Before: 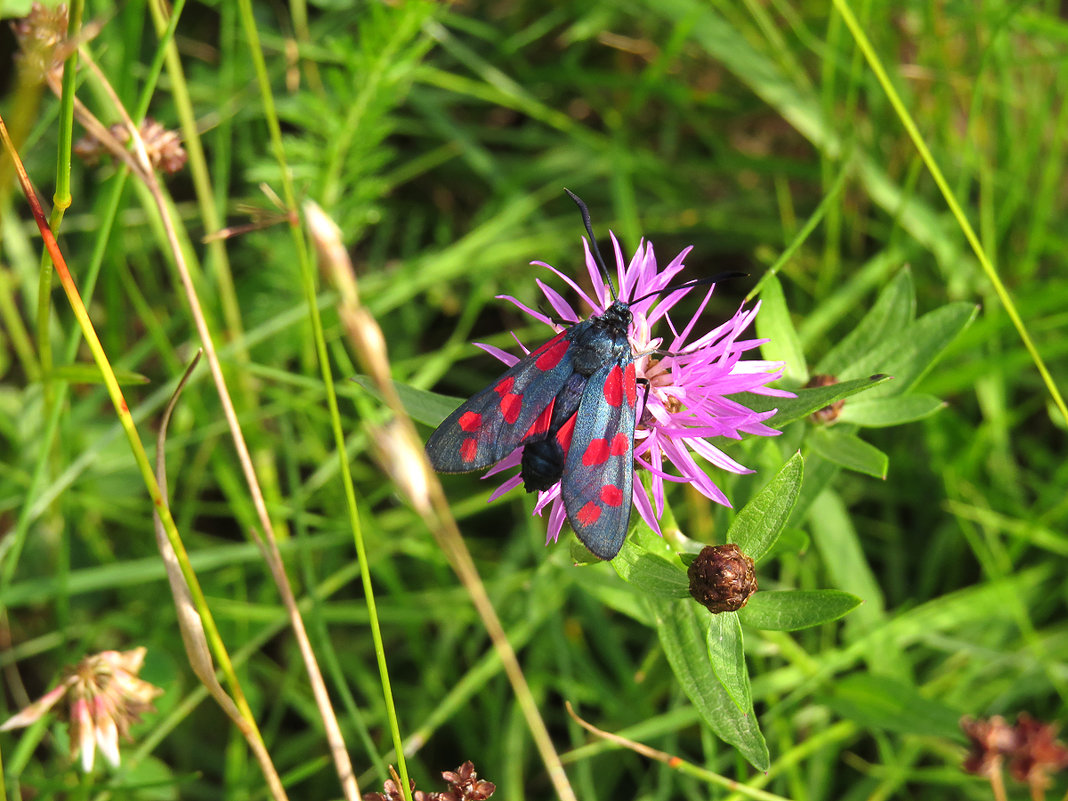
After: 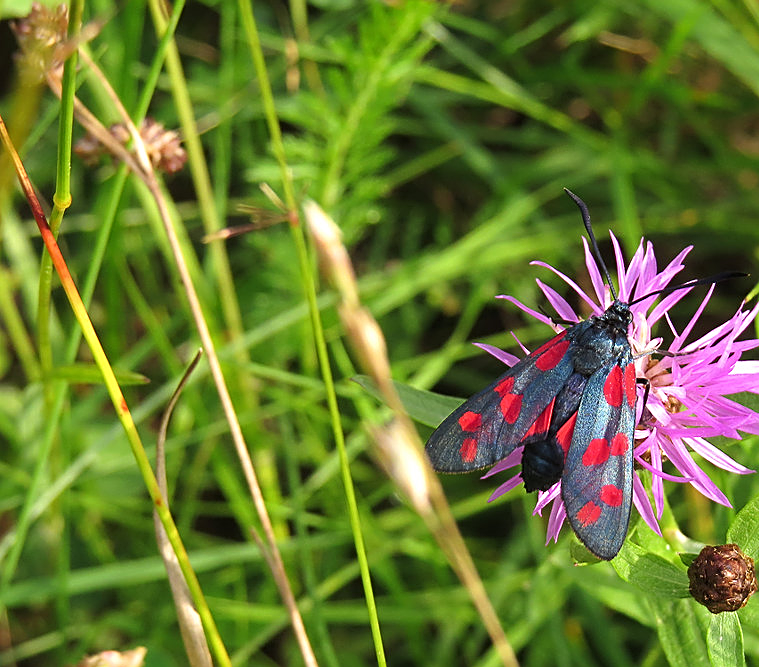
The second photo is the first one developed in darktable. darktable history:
sharpen: on, module defaults
crop: right 28.885%, bottom 16.626%
